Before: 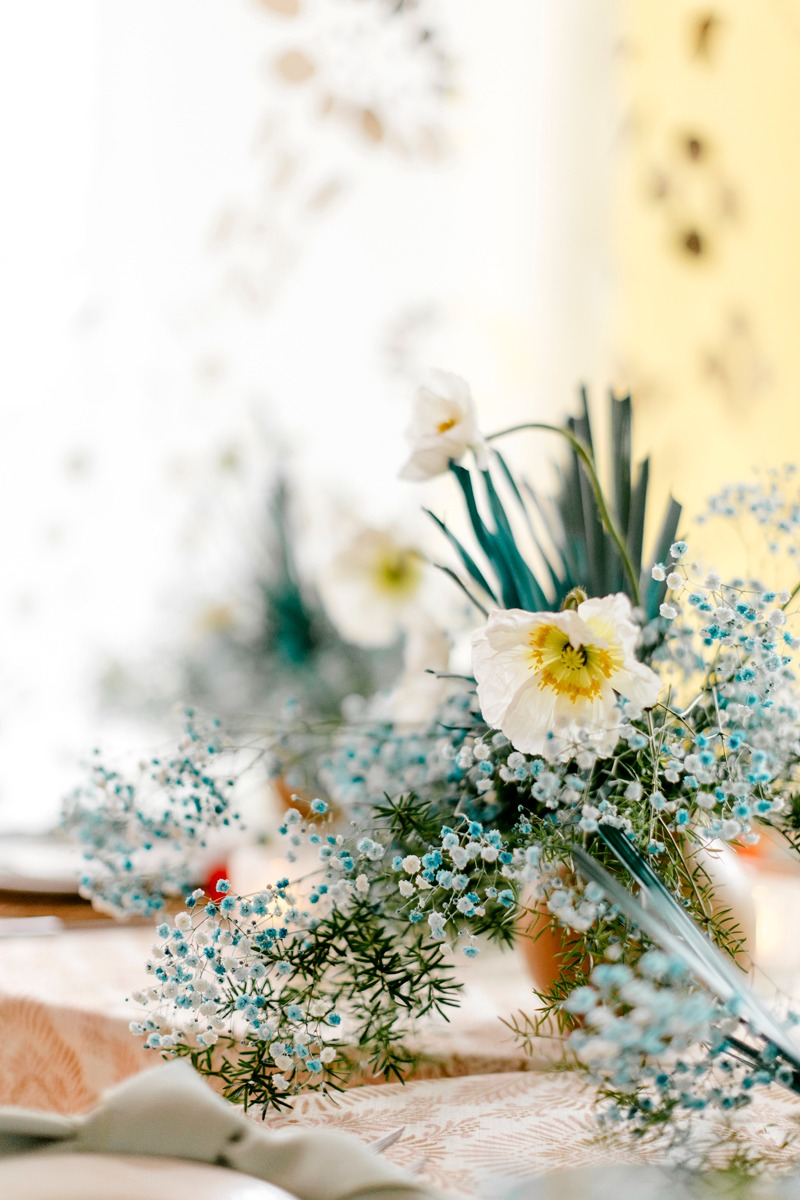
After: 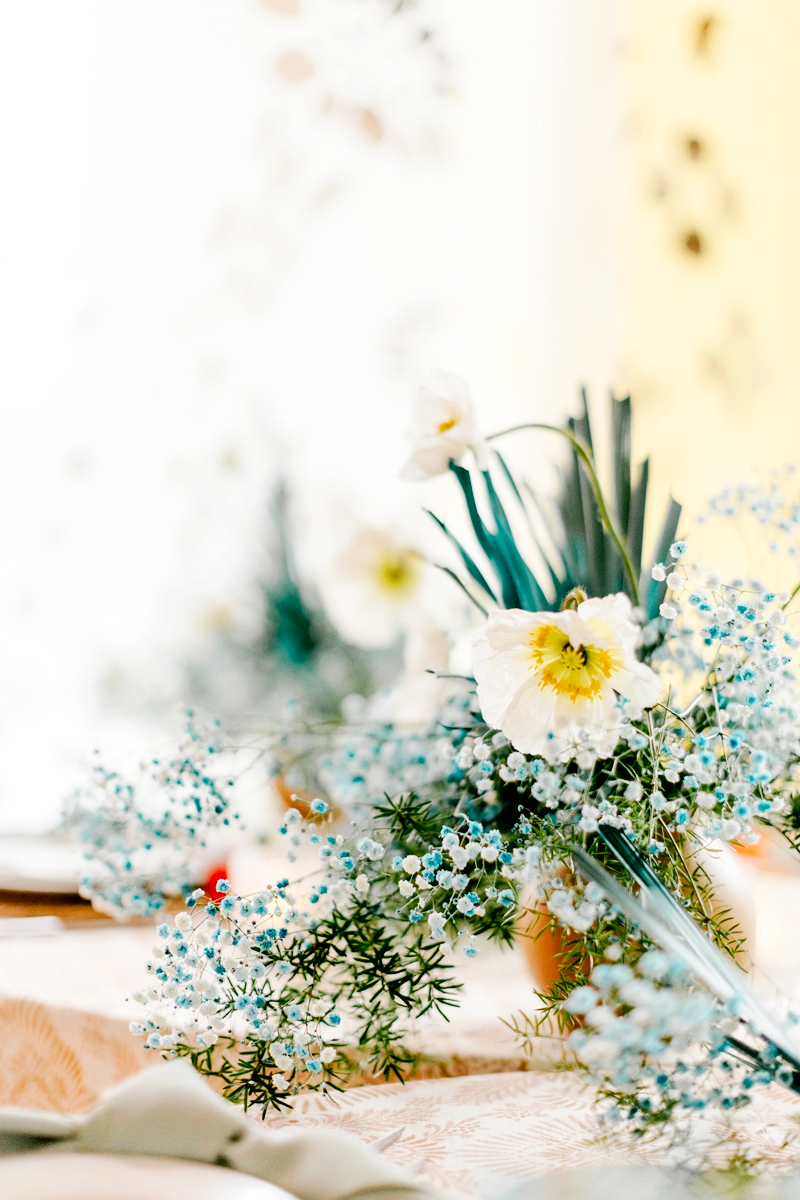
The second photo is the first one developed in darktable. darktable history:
tone curve: curves: ch0 [(0, 0) (0.051, 0.027) (0.096, 0.071) (0.219, 0.248) (0.428, 0.52) (0.596, 0.713) (0.727, 0.823) (0.859, 0.924) (1, 1)]; ch1 [(0, 0) (0.1, 0.038) (0.318, 0.221) (0.413, 0.325) (0.454, 0.41) (0.493, 0.478) (0.503, 0.501) (0.516, 0.515) (0.548, 0.575) (0.561, 0.596) (0.594, 0.647) (0.666, 0.701) (1, 1)]; ch2 [(0, 0) (0.453, 0.44) (0.479, 0.476) (0.504, 0.5) (0.52, 0.526) (0.557, 0.585) (0.583, 0.608) (0.824, 0.815) (1, 1)], preserve colors none
